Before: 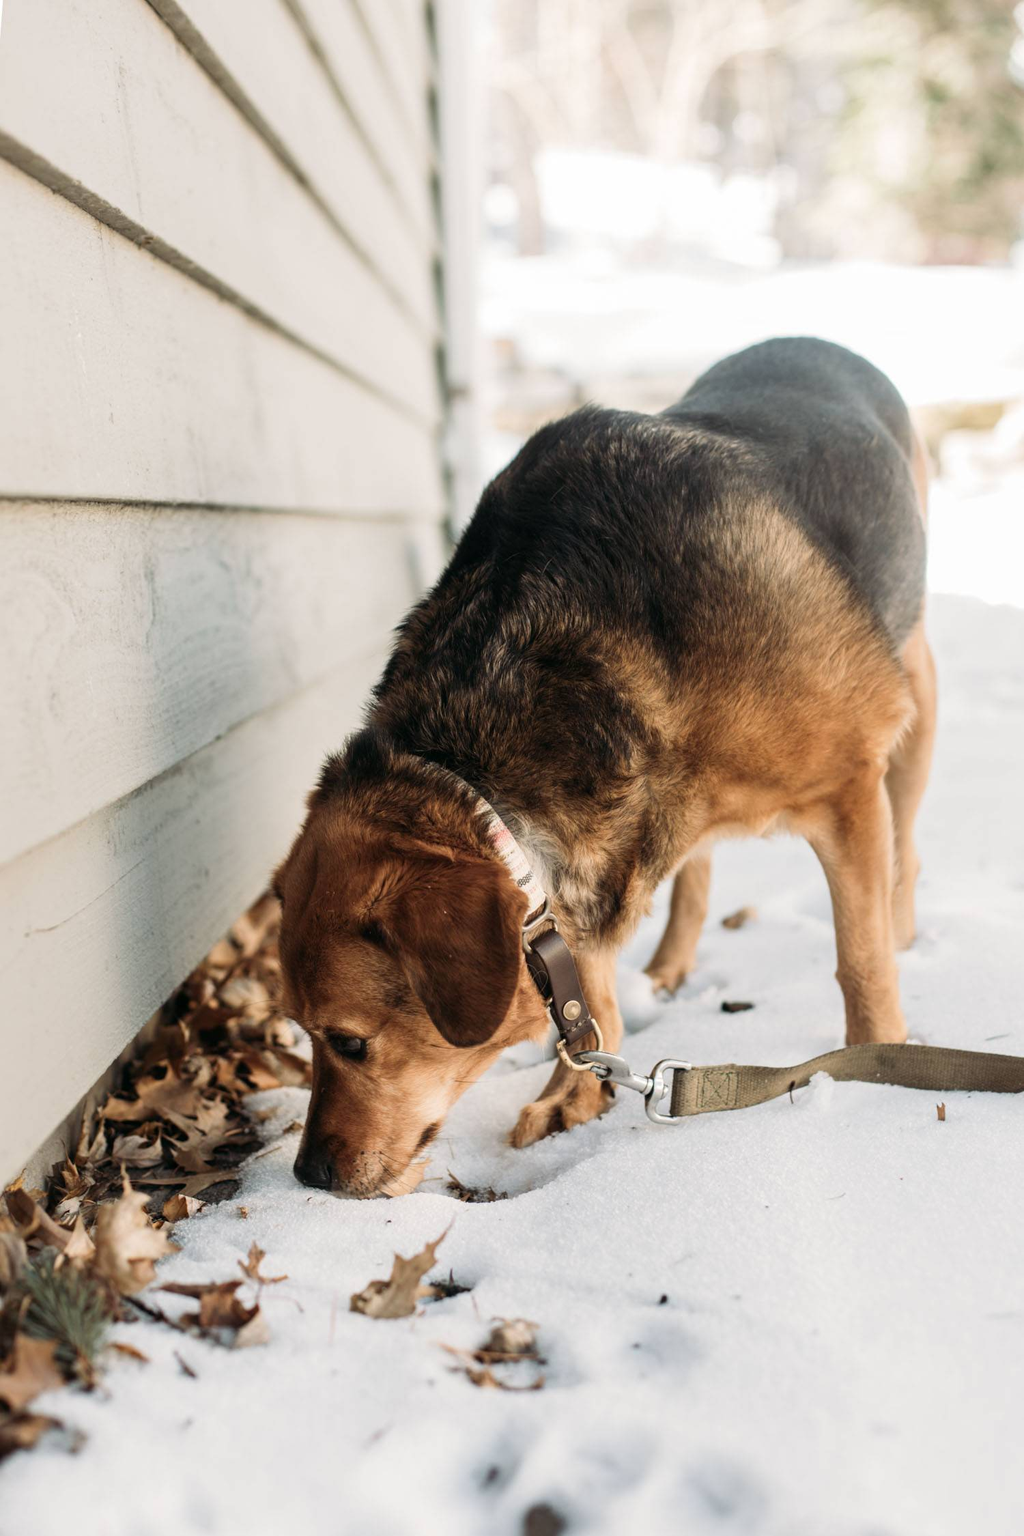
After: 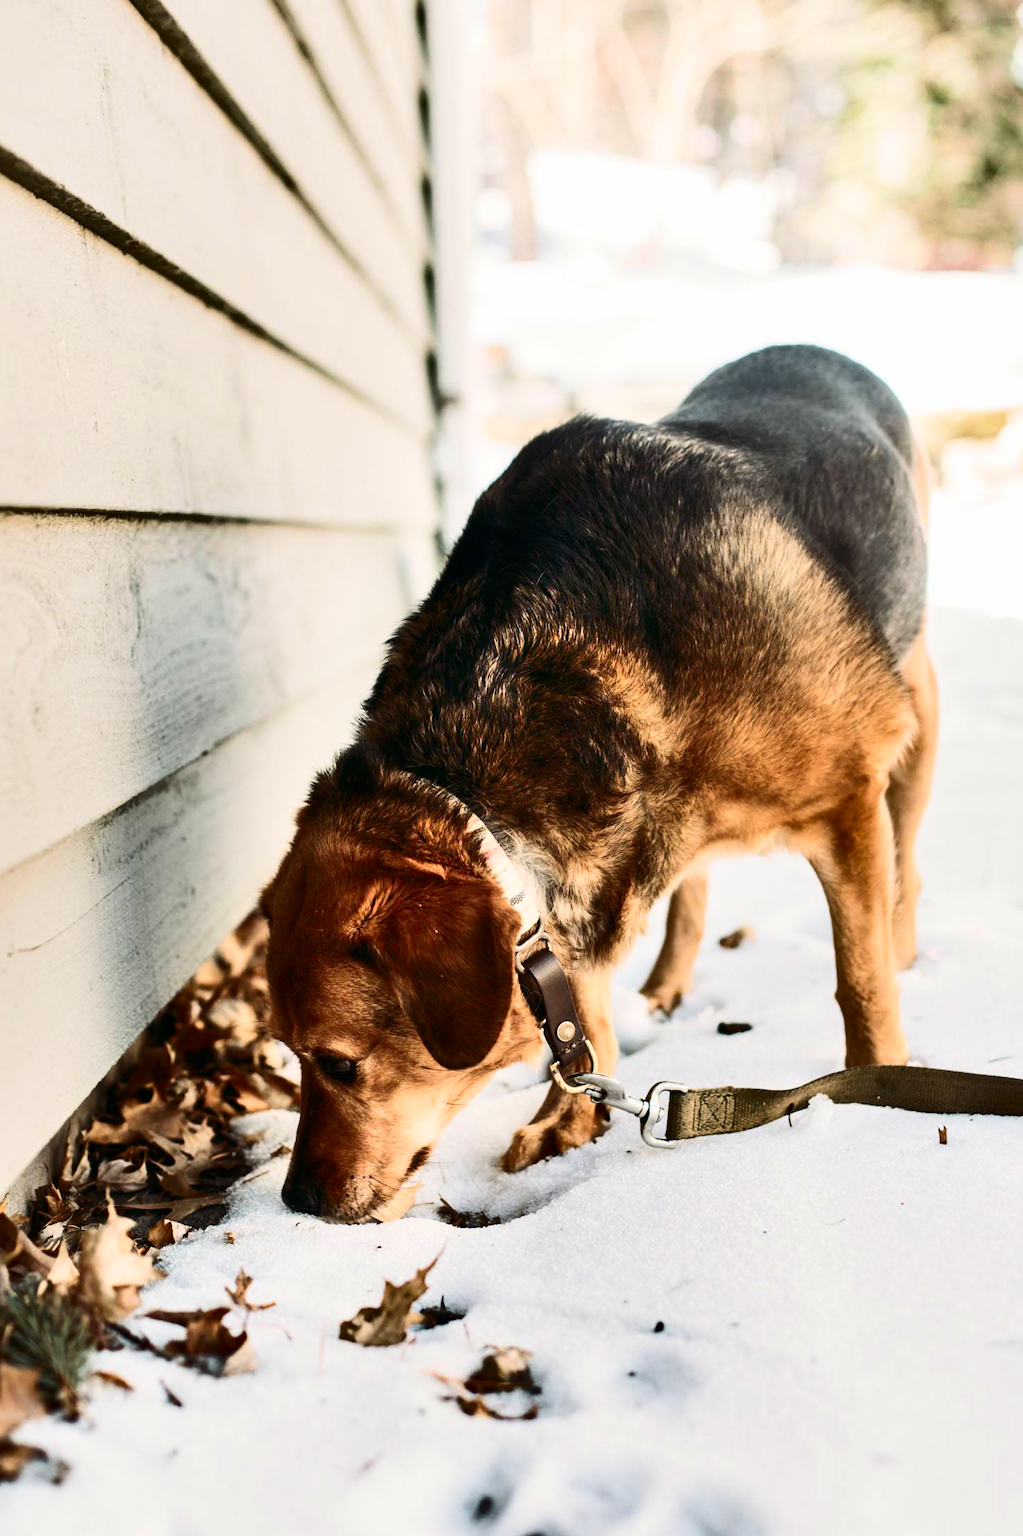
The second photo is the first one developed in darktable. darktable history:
crop: left 1.743%, right 0.268%, bottom 2.011%
contrast brightness saturation: contrast 0.4, brightness 0.05, saturation 0.25
shadows and highlights: shadows 75, highlights -60.85, soften with gaussian
